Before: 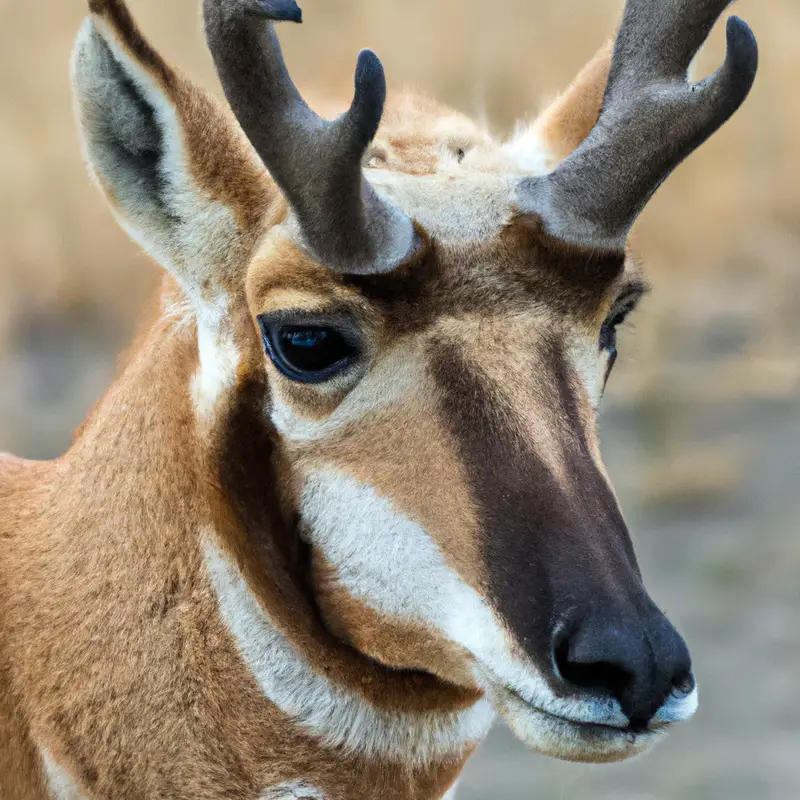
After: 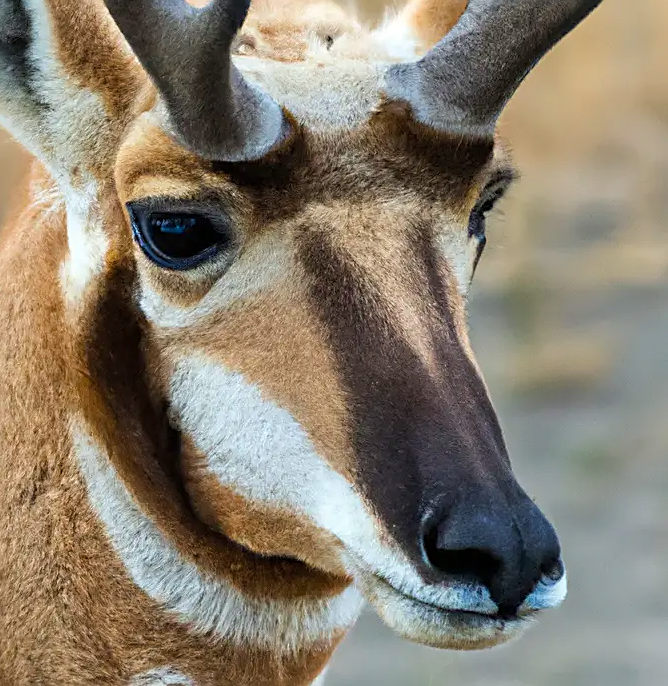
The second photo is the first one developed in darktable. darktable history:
crop: left 16.379%, top 14.137%
color balance rgb: perceptual saturation grading › global saturation 0.682%, perceptual saturation grading › mid-tones 11.22%, perceptual brilliance grading › global brilliance 2.639%, perceptual brilliance grading › highlights -2.672%, perceptual brilliance grading › shadows 3.057%, global vibrance 20%
sharpen: on, module defaults
